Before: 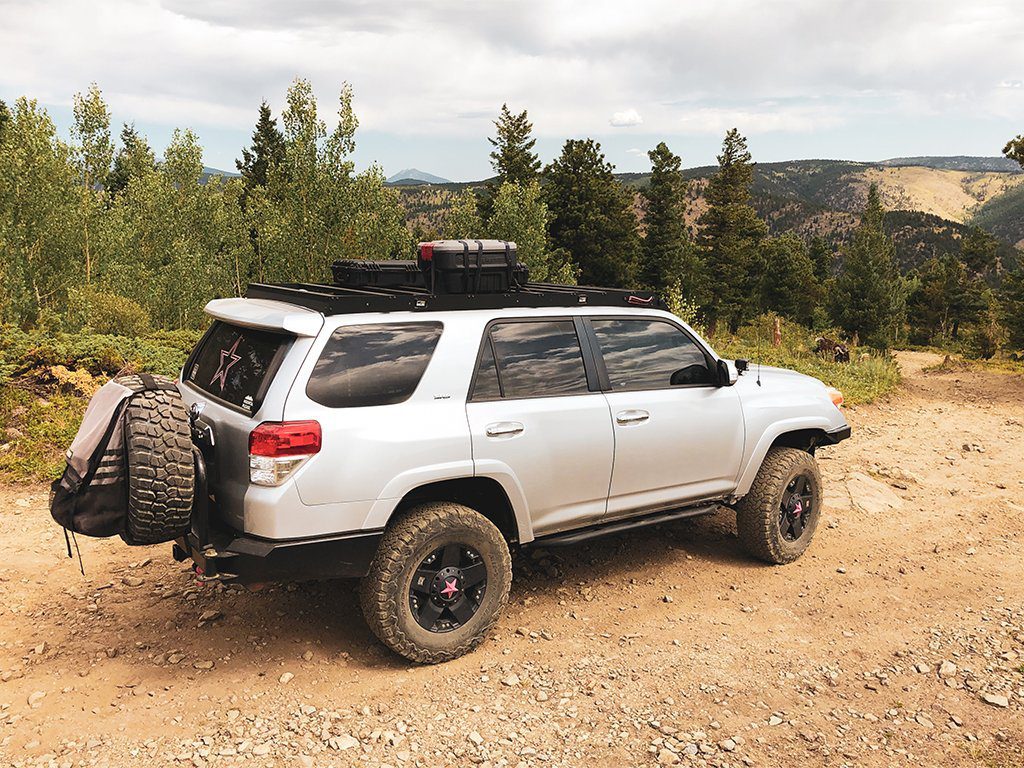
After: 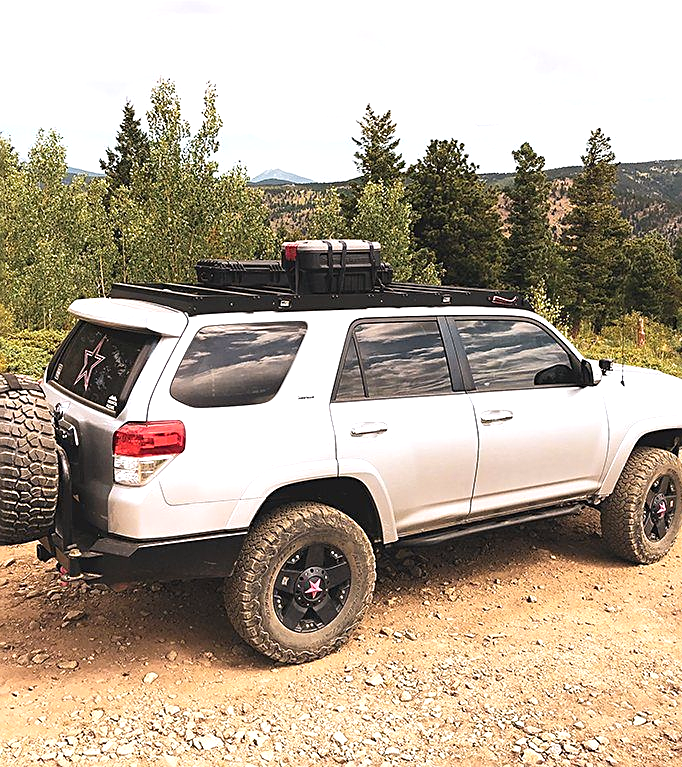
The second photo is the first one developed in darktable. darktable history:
exposure: exposure 0.563 EV, compensate highlight preservation false
sharpen: on, module defaults
crop and rotate: left 13.339%, right 19.972%
color calibration: illuminant custom, x 0.347, y 0.364, temperature 4955.74 K
